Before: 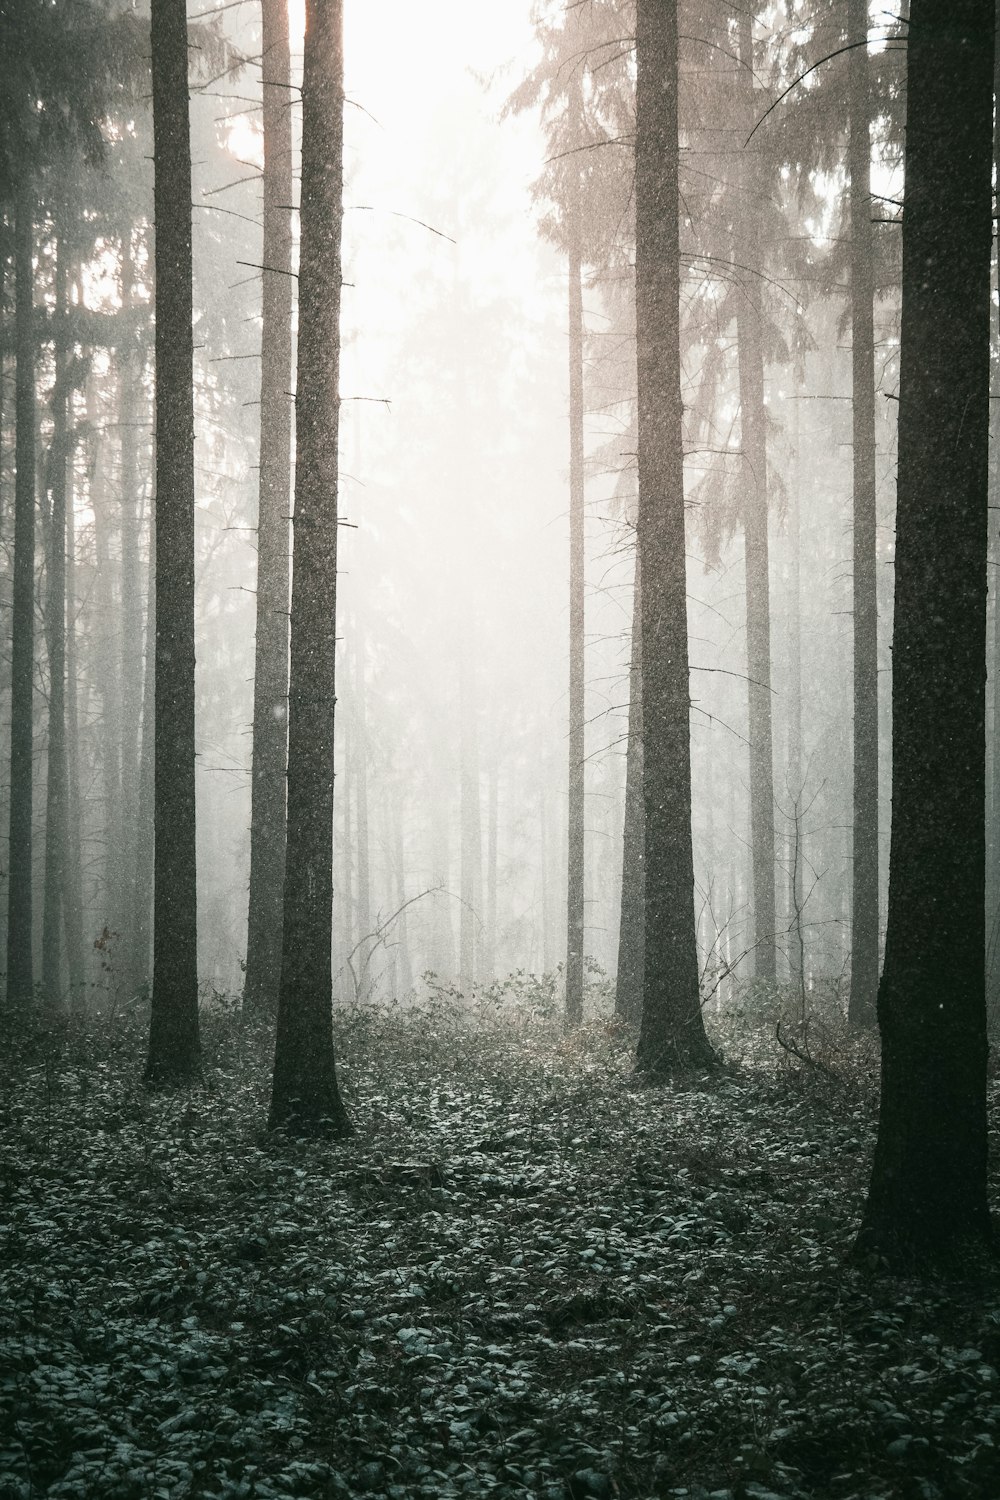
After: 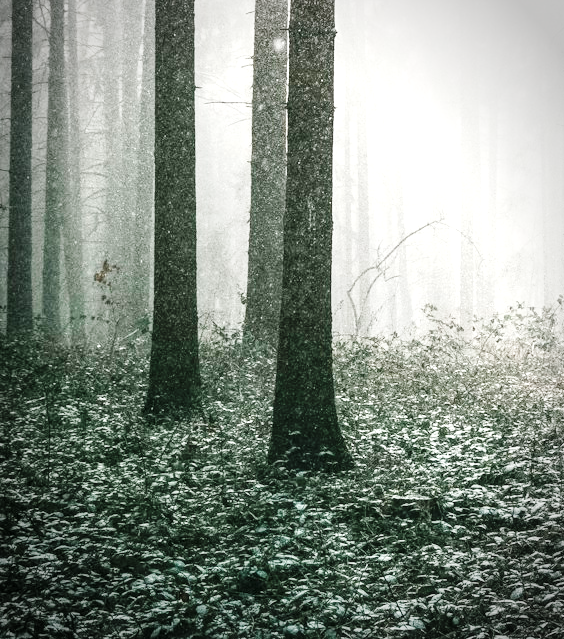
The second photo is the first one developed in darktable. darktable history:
local contrast: on, module defaults
crop: top 44.483%, right 43.593%, bottom 12.892%
base curve: curves: ch0 [(0, 0) (0.036, 0.025) (0.121, 0.166) (0.206, 0.329) (0.605, 0.79) (1, 1)], preserve colors none
shadows and highlights: shadows 35, highlights -35, soften with gaussian
exposure: exposure 0.781 EV, compensate highlight preservation false
vignetting: automatic ratio true
